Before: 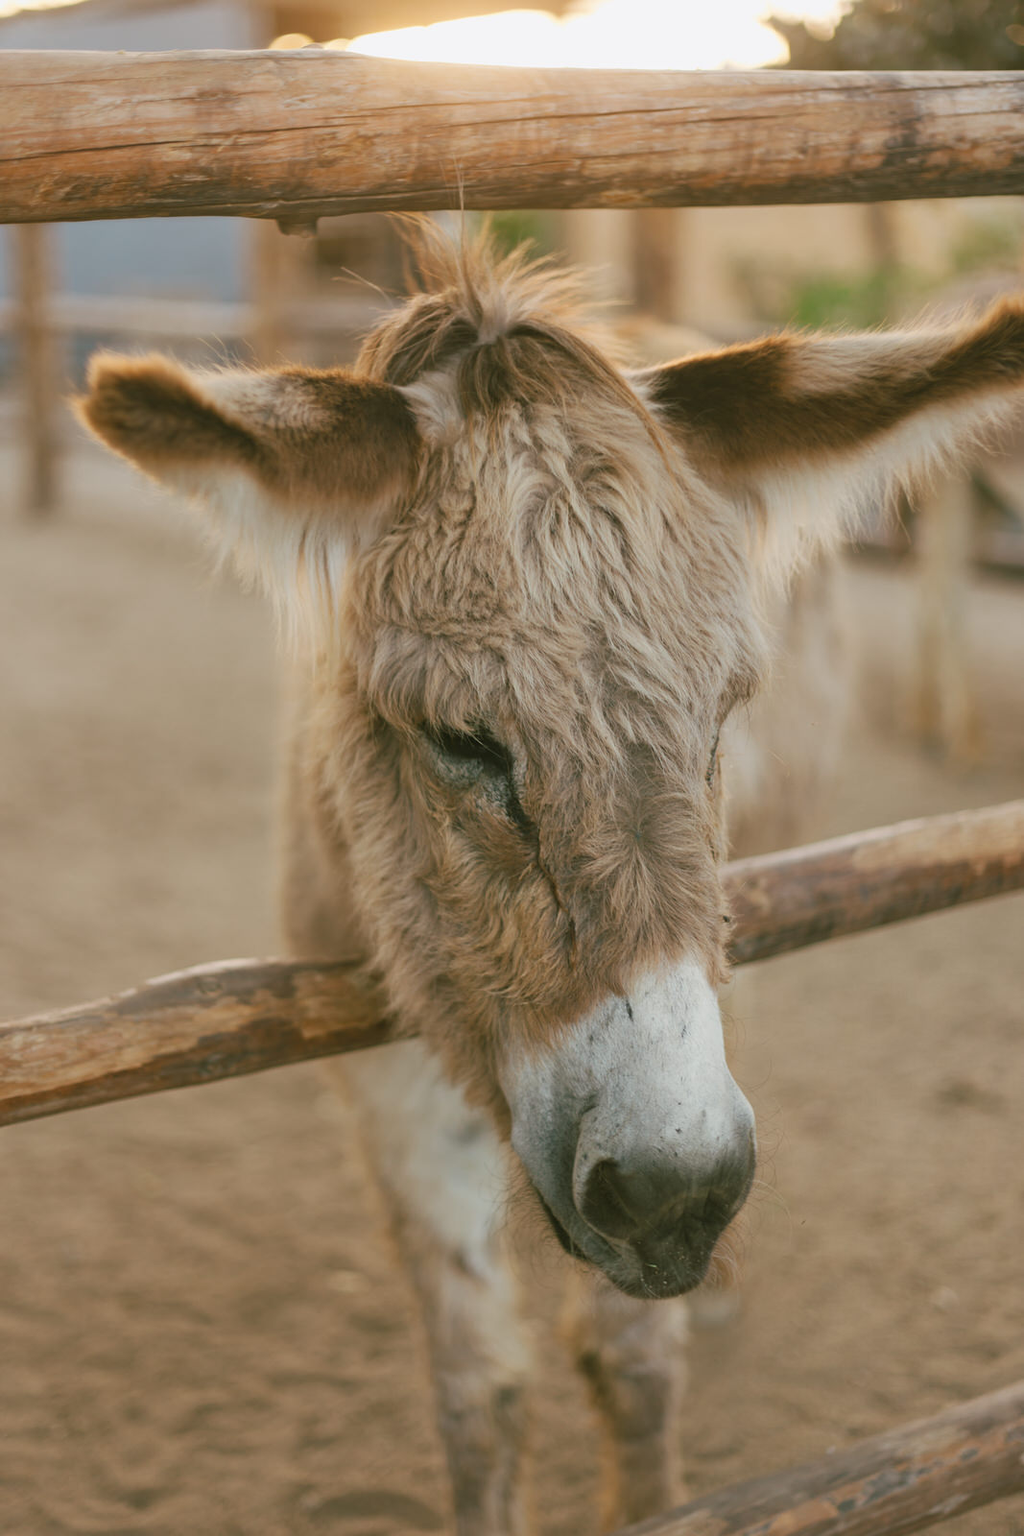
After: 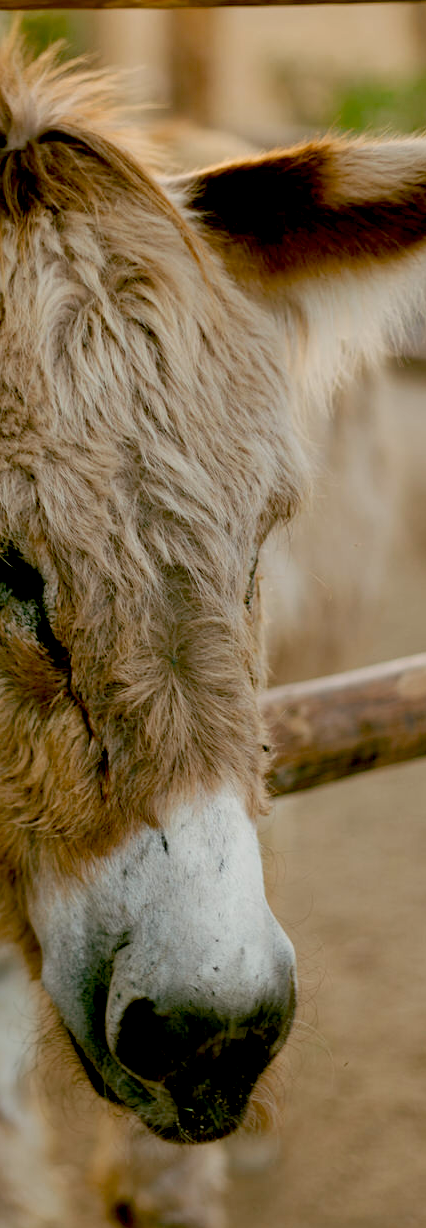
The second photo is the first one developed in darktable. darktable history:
crop: left 46.07%, top 13.113%, right 13.932%, bottom 10.089%
exposure: black level correction 0.049, exposure 0.013 EV, compensate highlight preservation false
